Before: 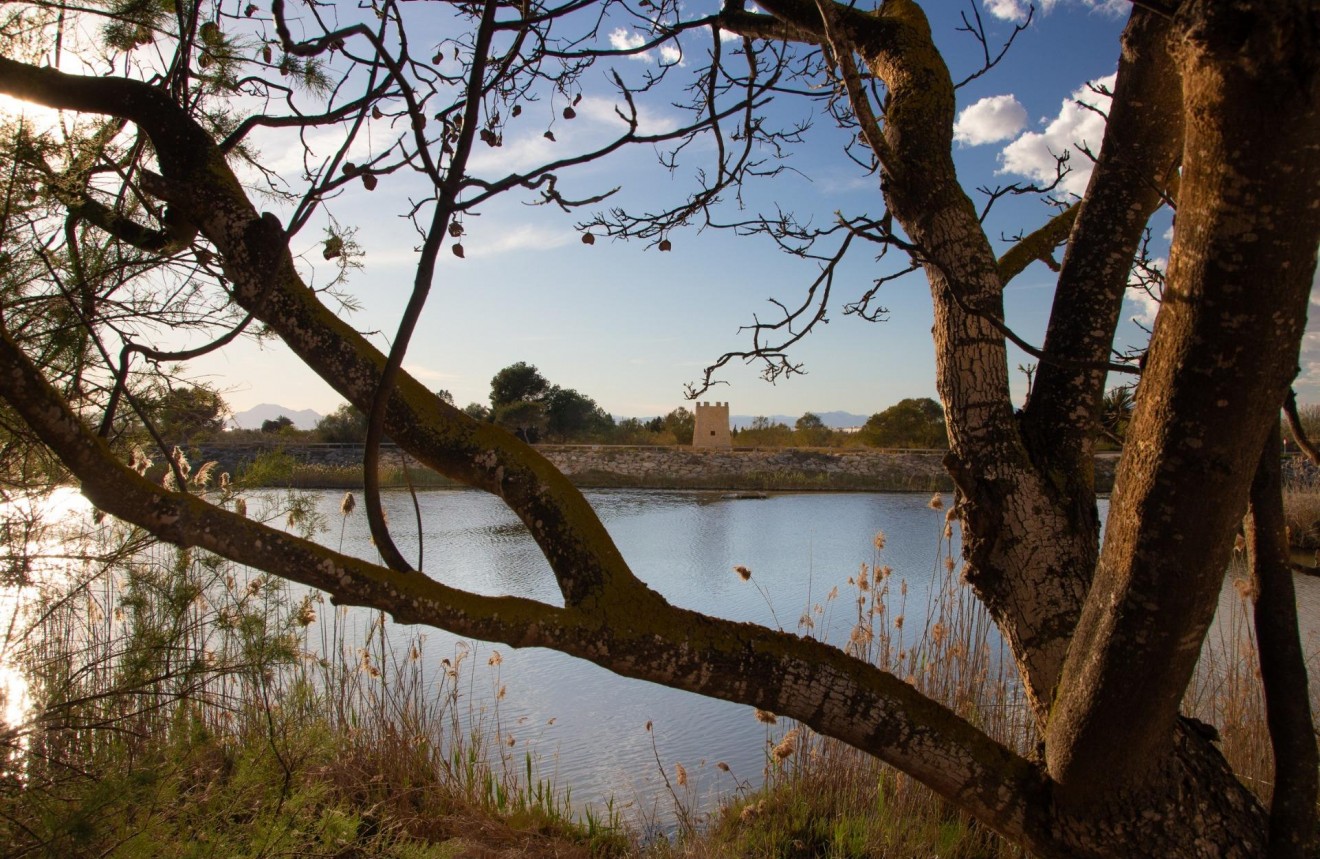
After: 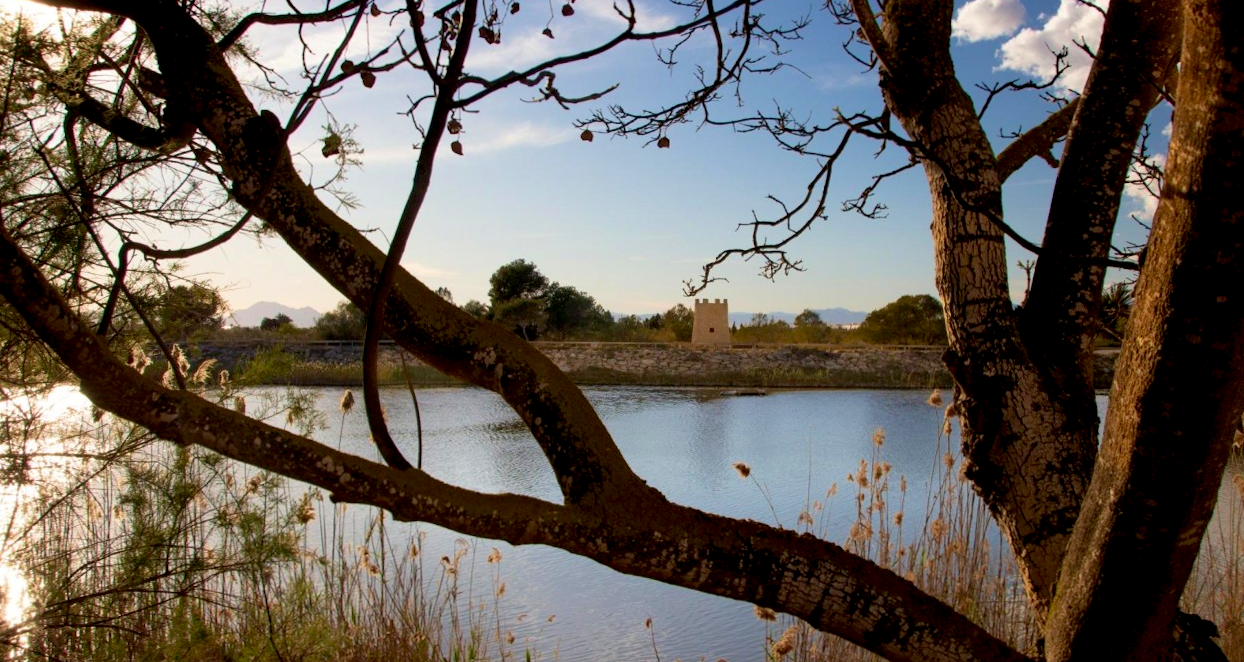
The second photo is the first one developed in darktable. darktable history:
velvia: on, module defaults
exposure: black level correction 0.009, exposure 0.016 EV, compensate highlight preservation false
crop and rotate: angle 0.103°, top 11.939%, right 5.454%, bottom 10.778%
